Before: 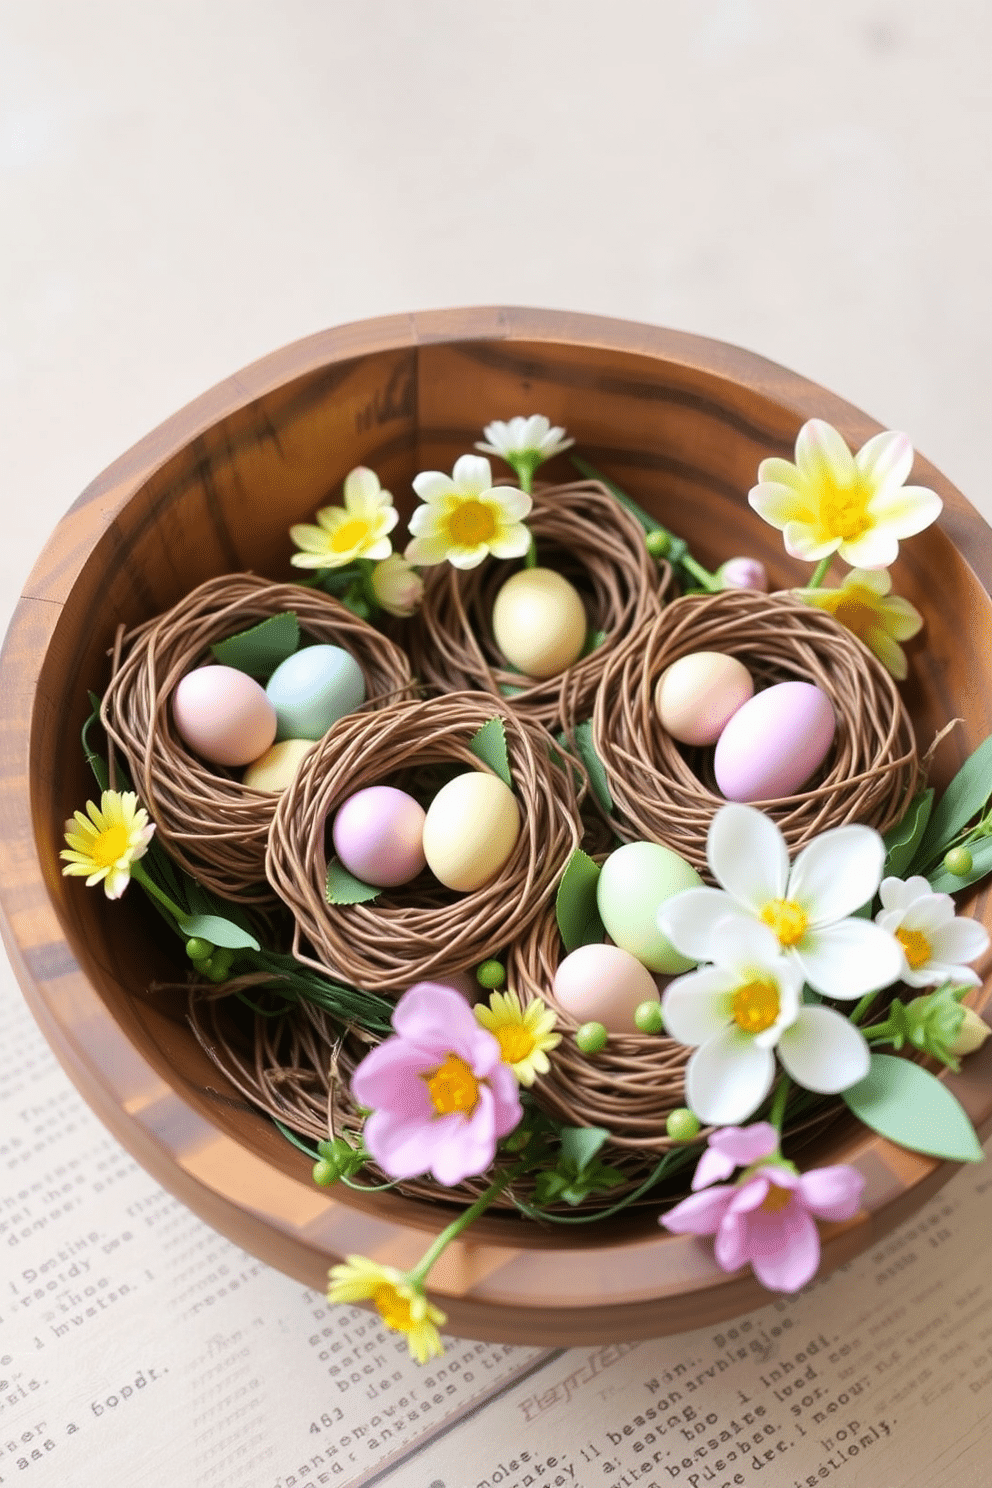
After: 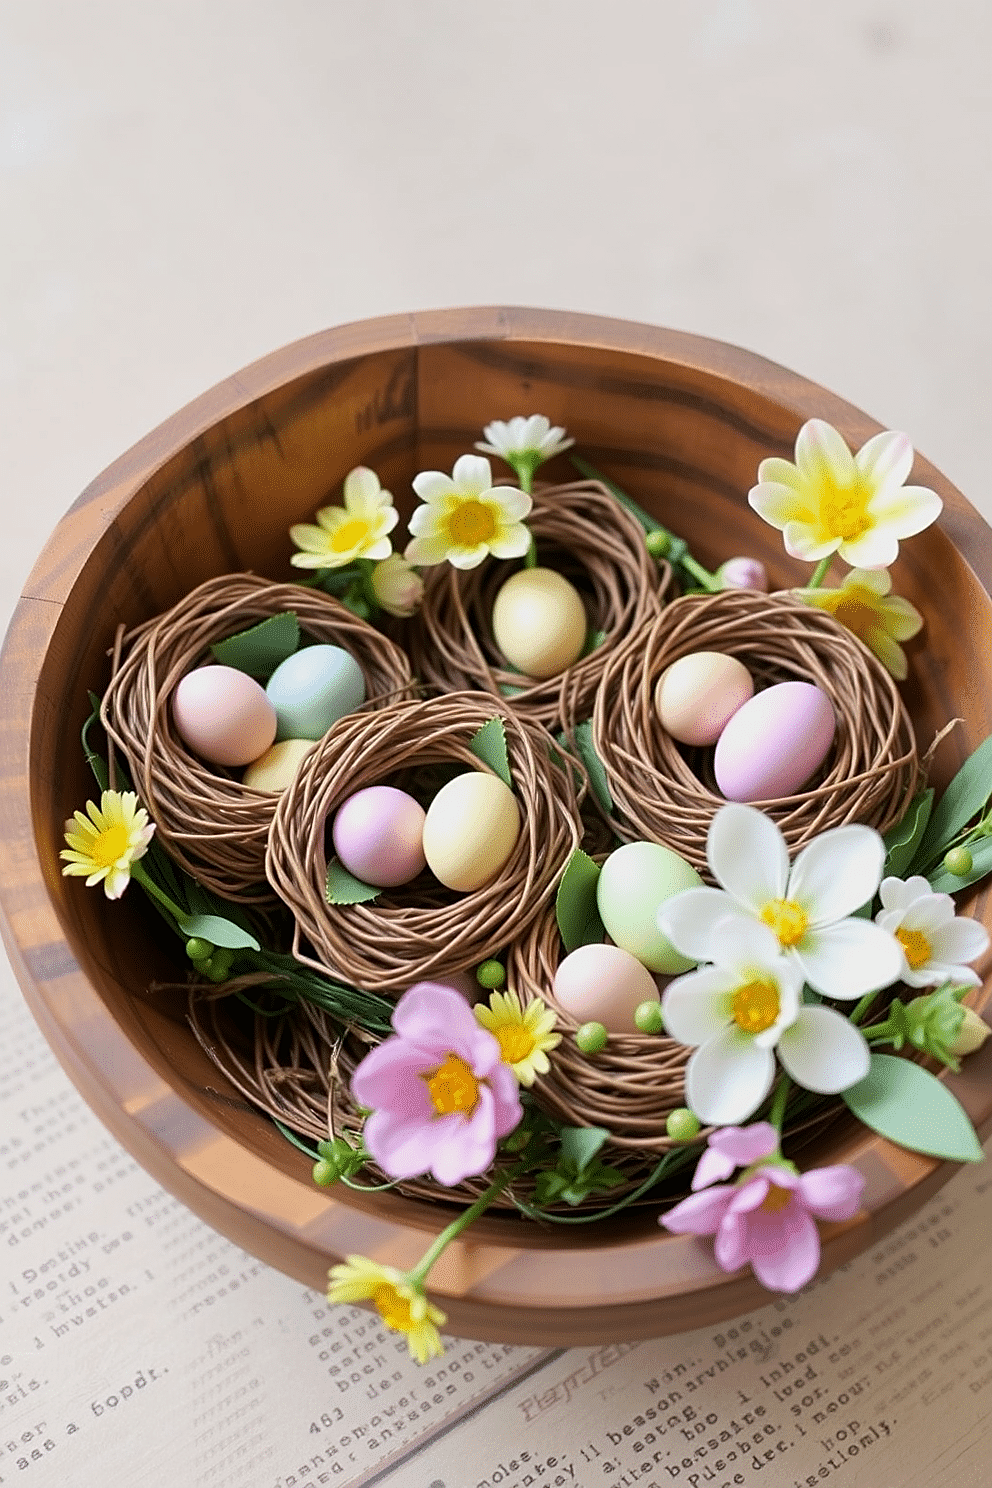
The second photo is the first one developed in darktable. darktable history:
sharpen: on, module defaults
exposure: black level correction 0.001, exposure -0.2 EV, compensate highlight preservation false
